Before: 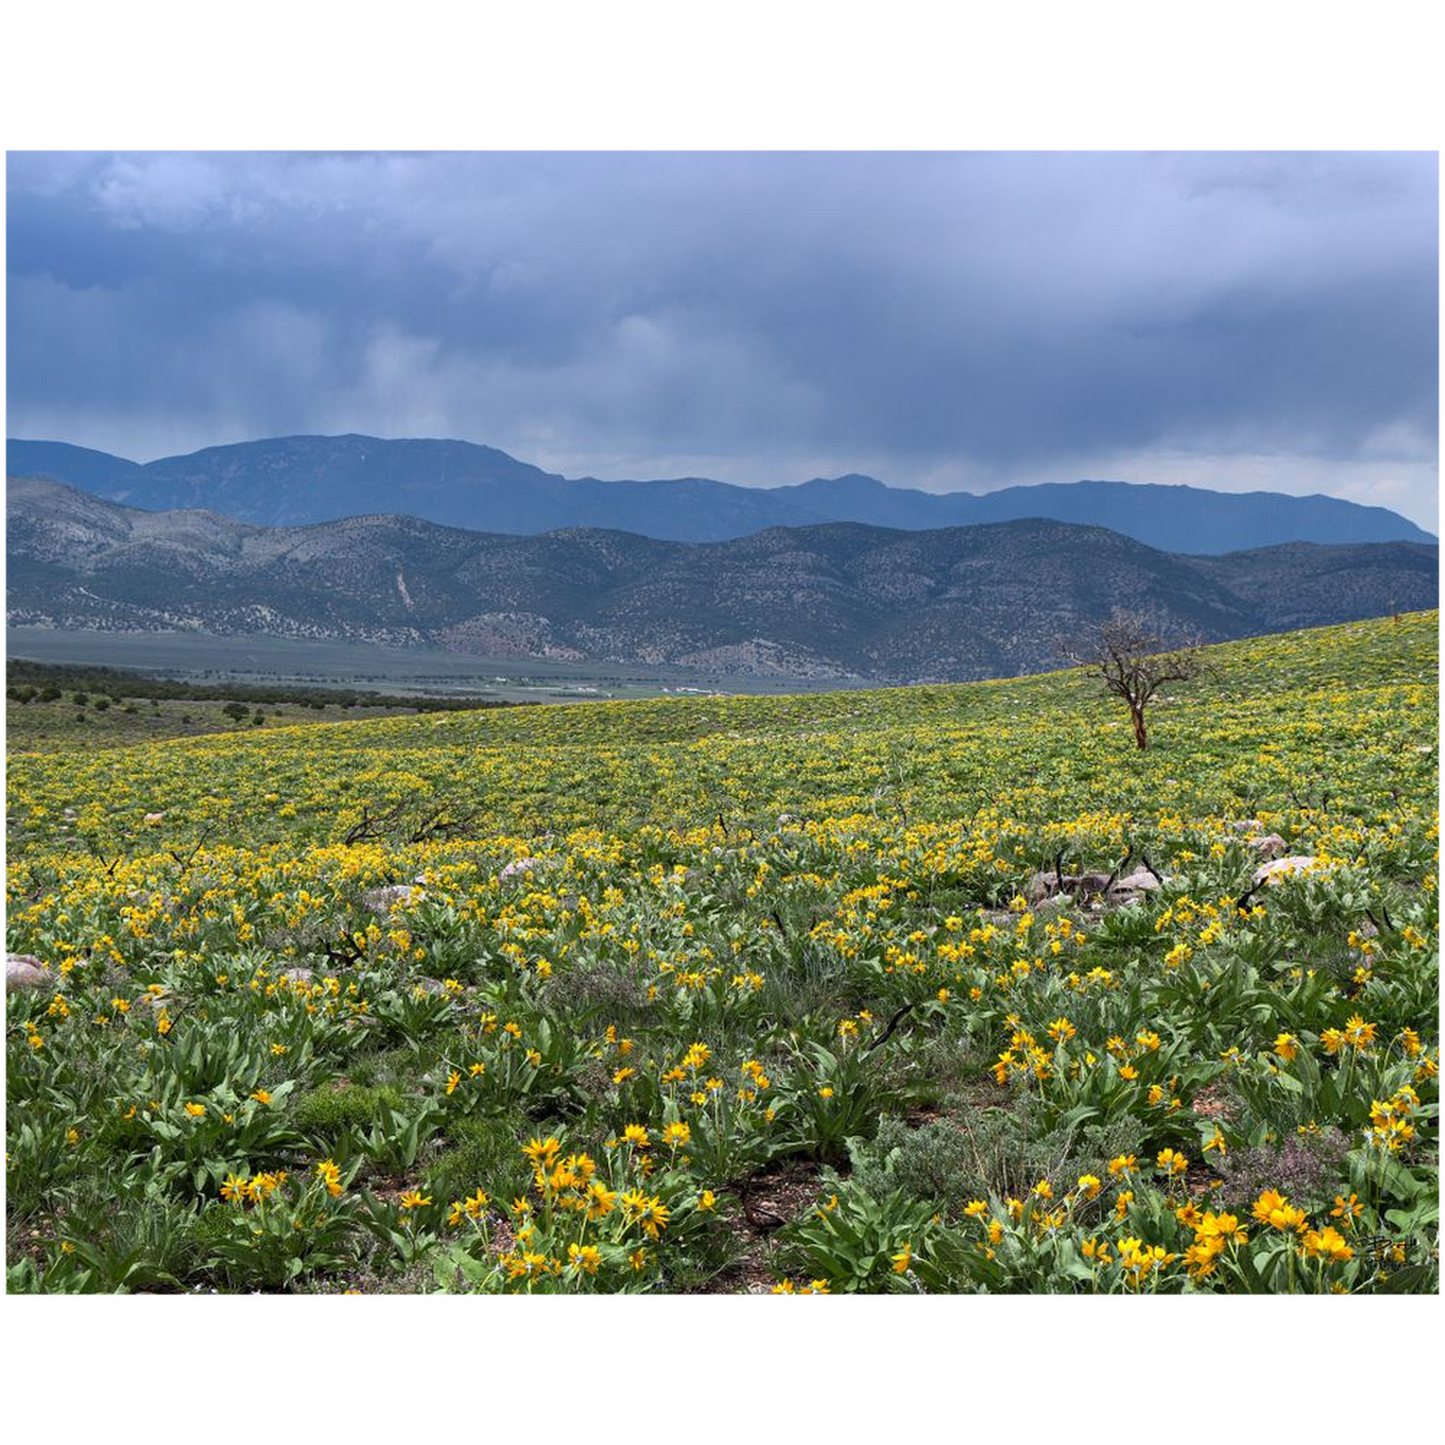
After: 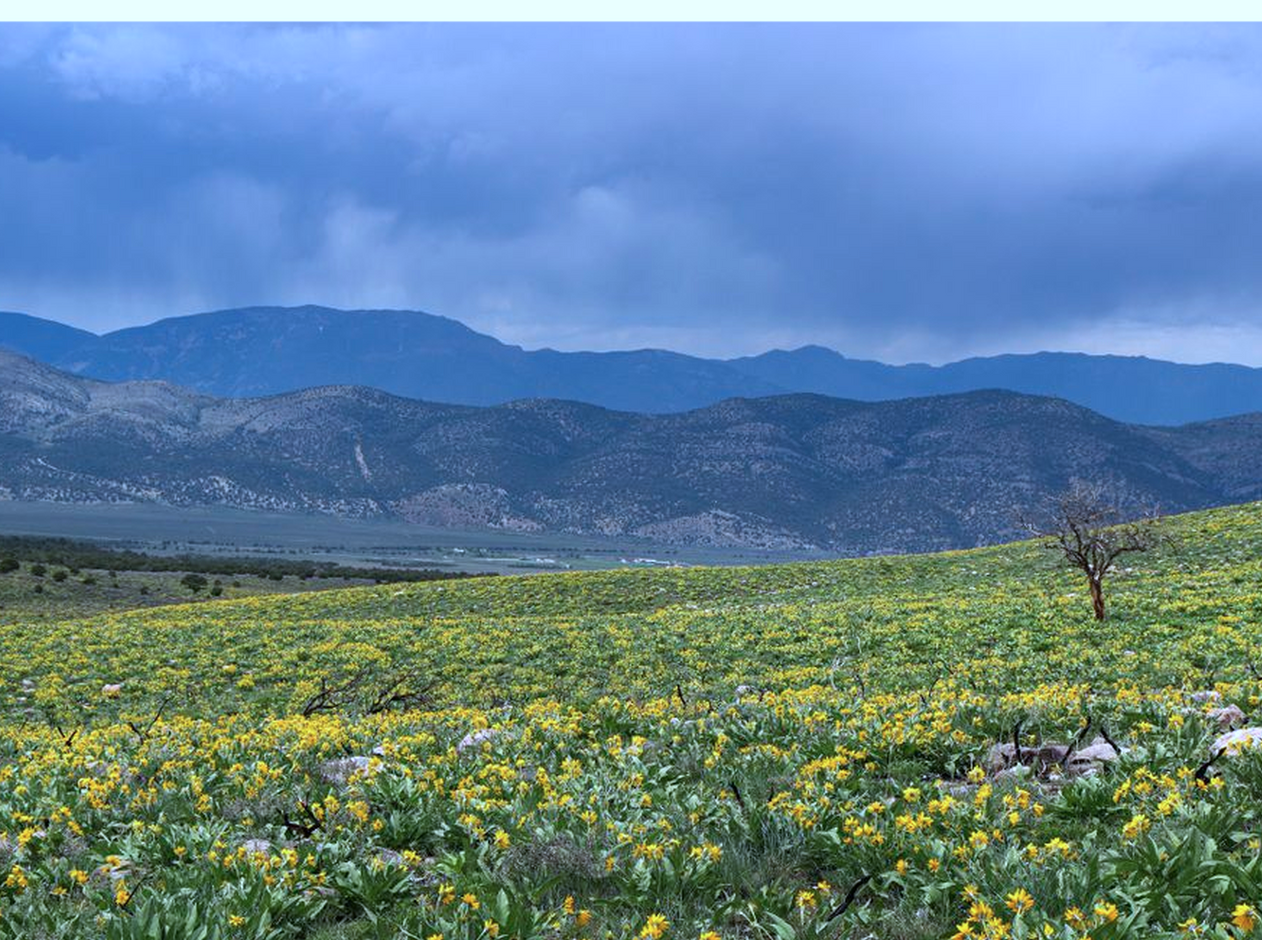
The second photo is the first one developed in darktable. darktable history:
crop: left 2.942%, top 8.989%, right 9.672%, bottom 25.93%
color calibration: x 0.381, y 0.391, temperature 4087.44 K
